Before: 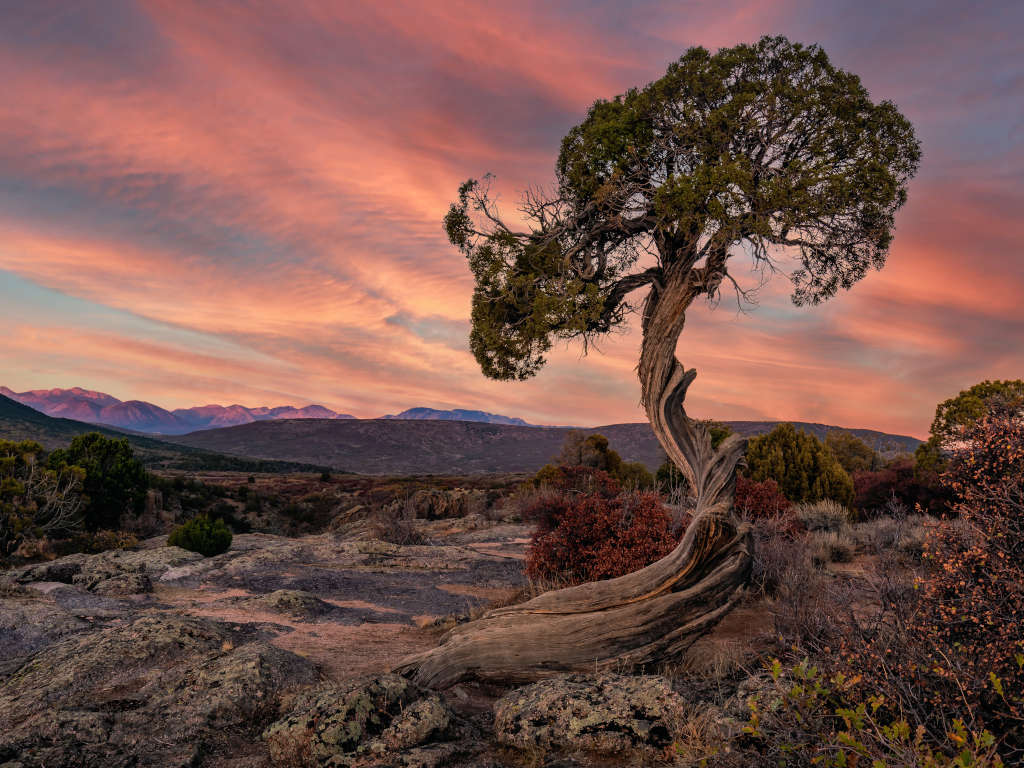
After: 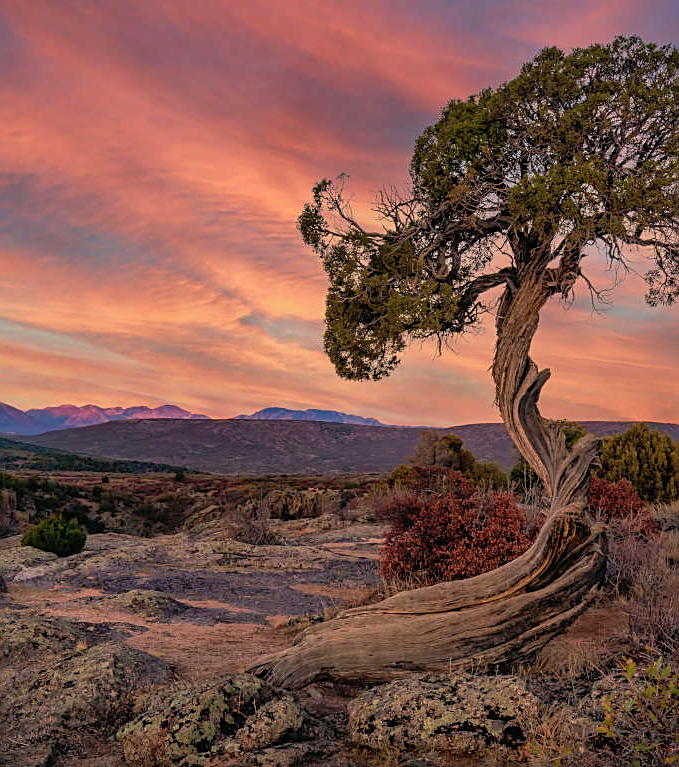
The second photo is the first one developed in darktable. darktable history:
sharpen: on, module defaults
crop and rotate: left 14.291%, right 19.306%
shadows and highlights: on, module defaults
velvia: on, module defaults
